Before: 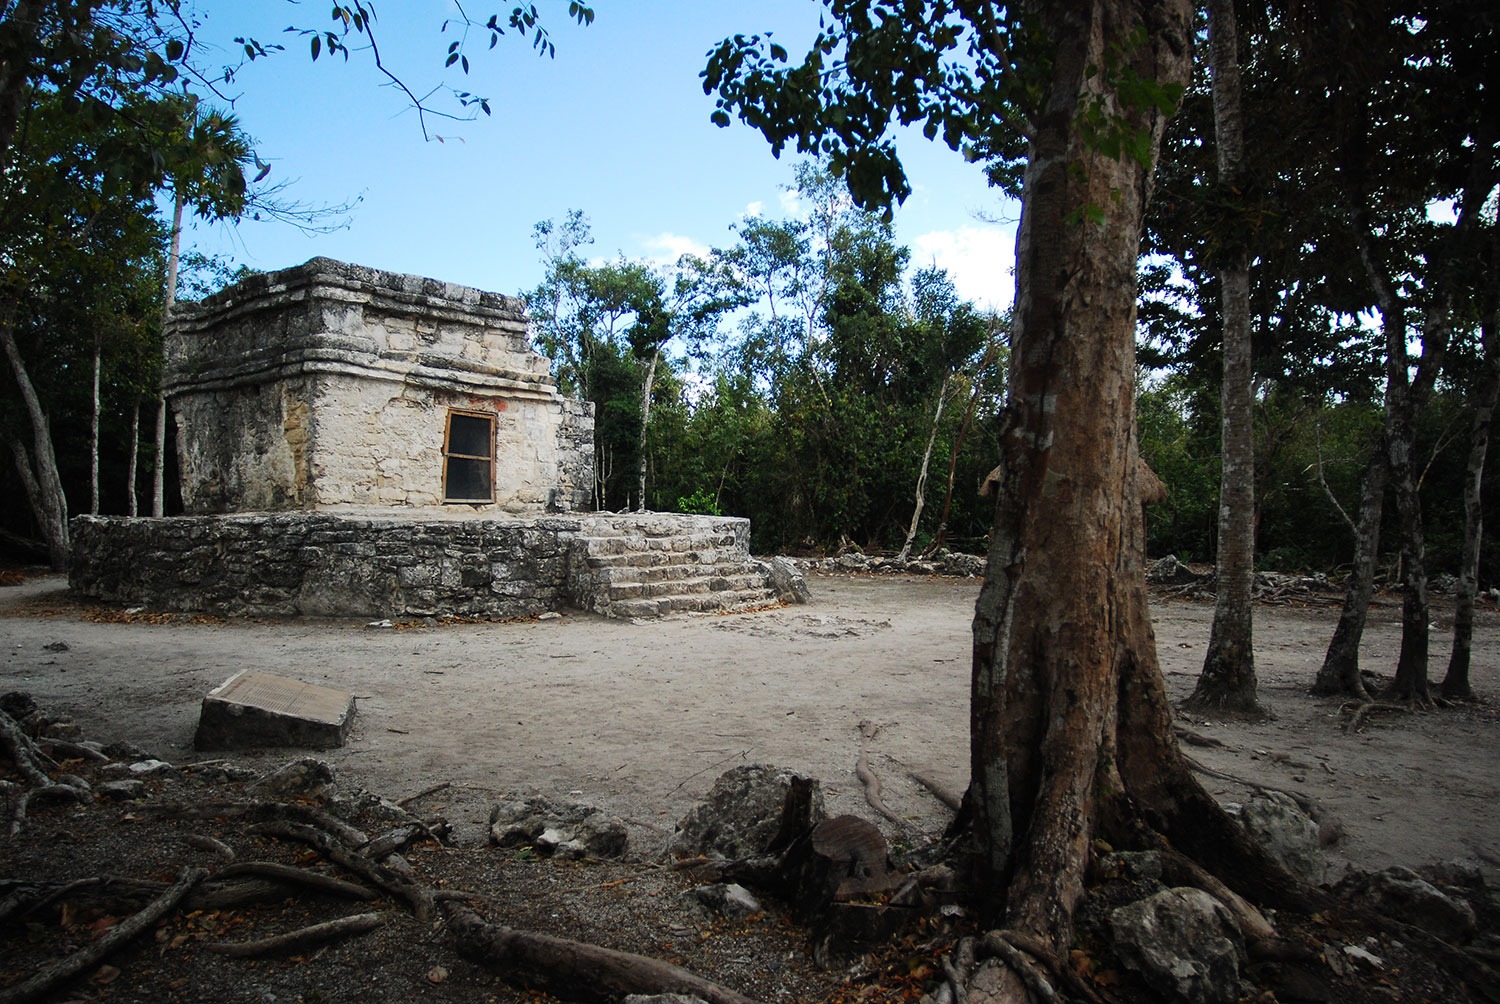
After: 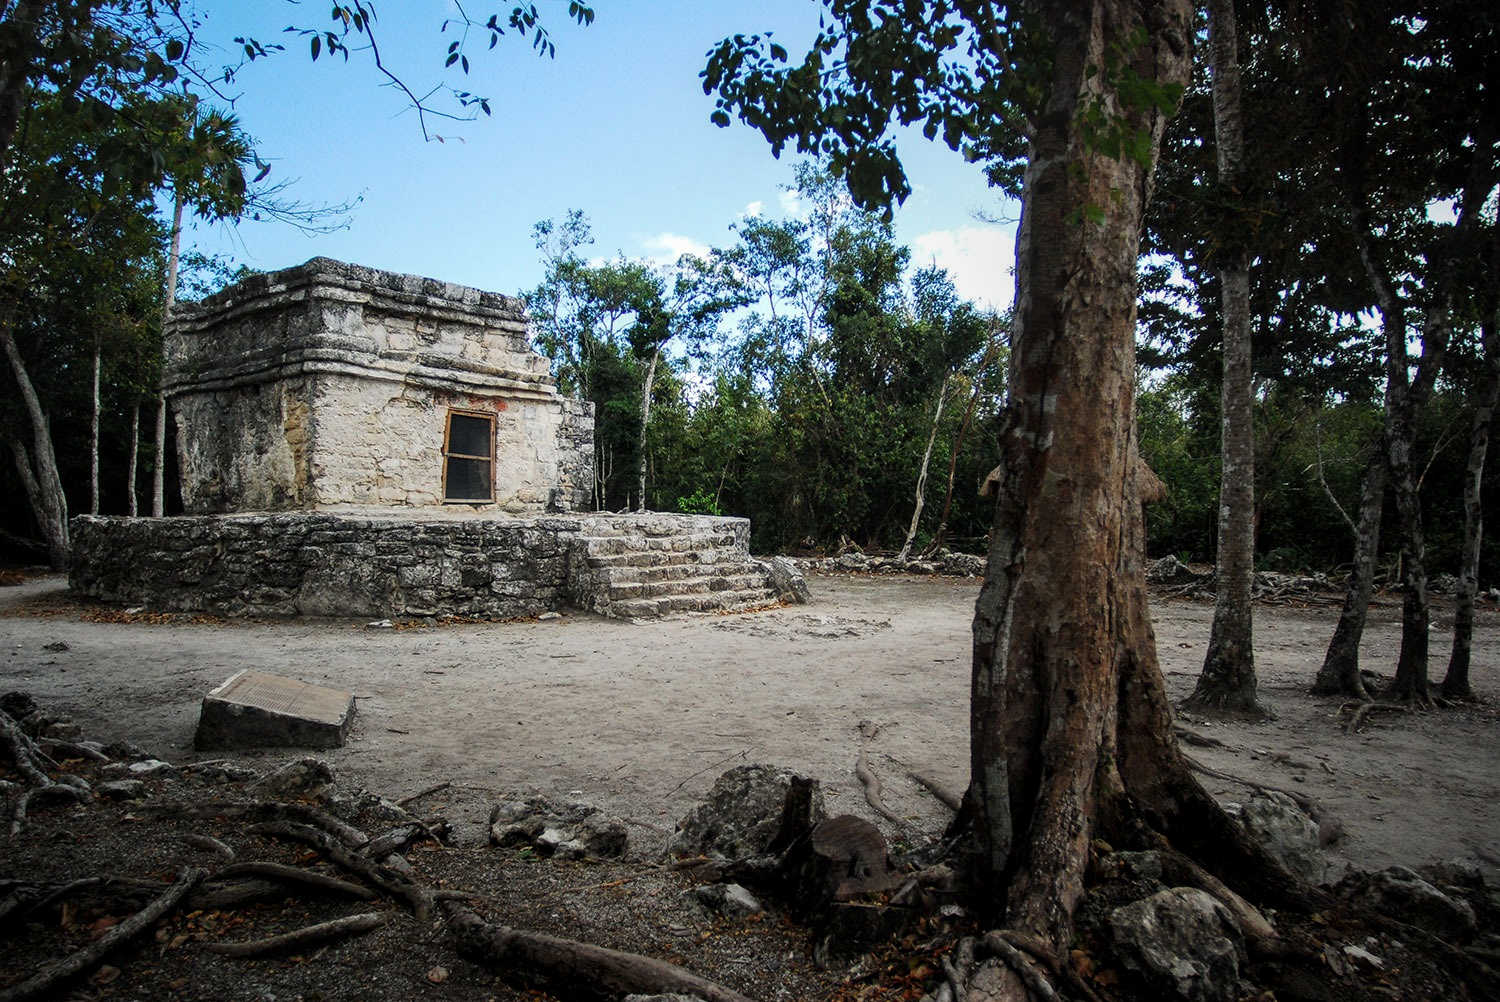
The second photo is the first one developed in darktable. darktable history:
local contrast: on, module defaults
crop: top 0.05%, bottom 0.098%
